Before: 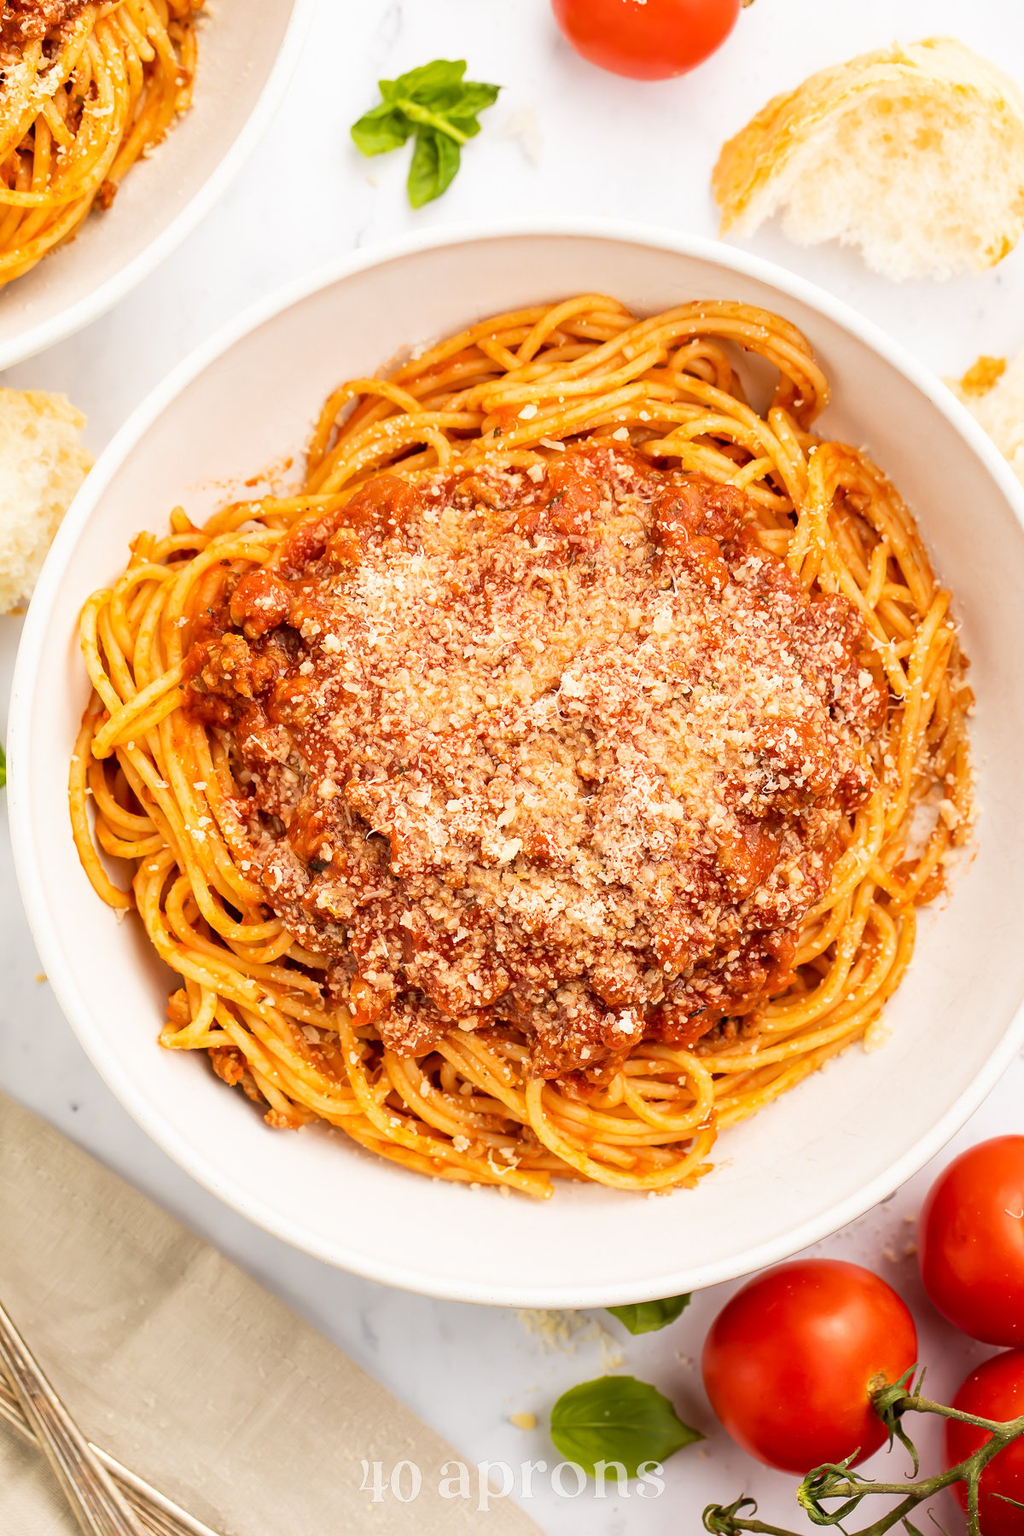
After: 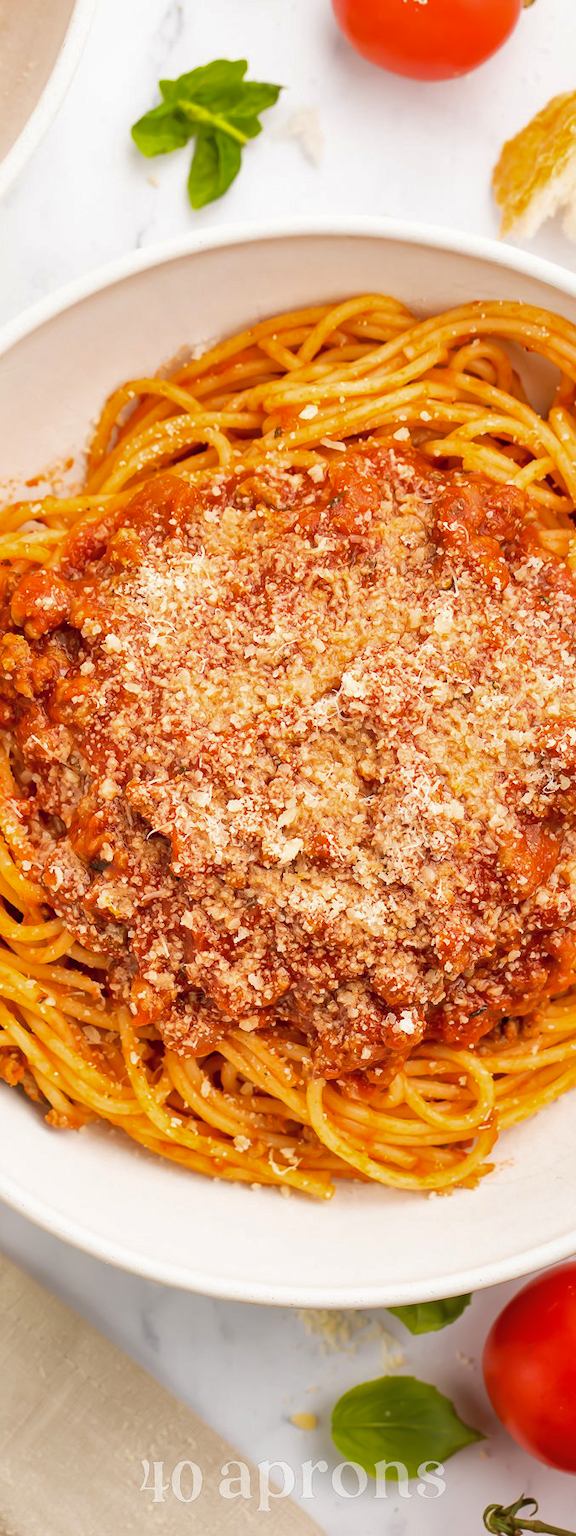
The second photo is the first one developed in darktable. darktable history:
shadows and highlights: on, module defaults
crop: left 21.496%, right 22.254%
